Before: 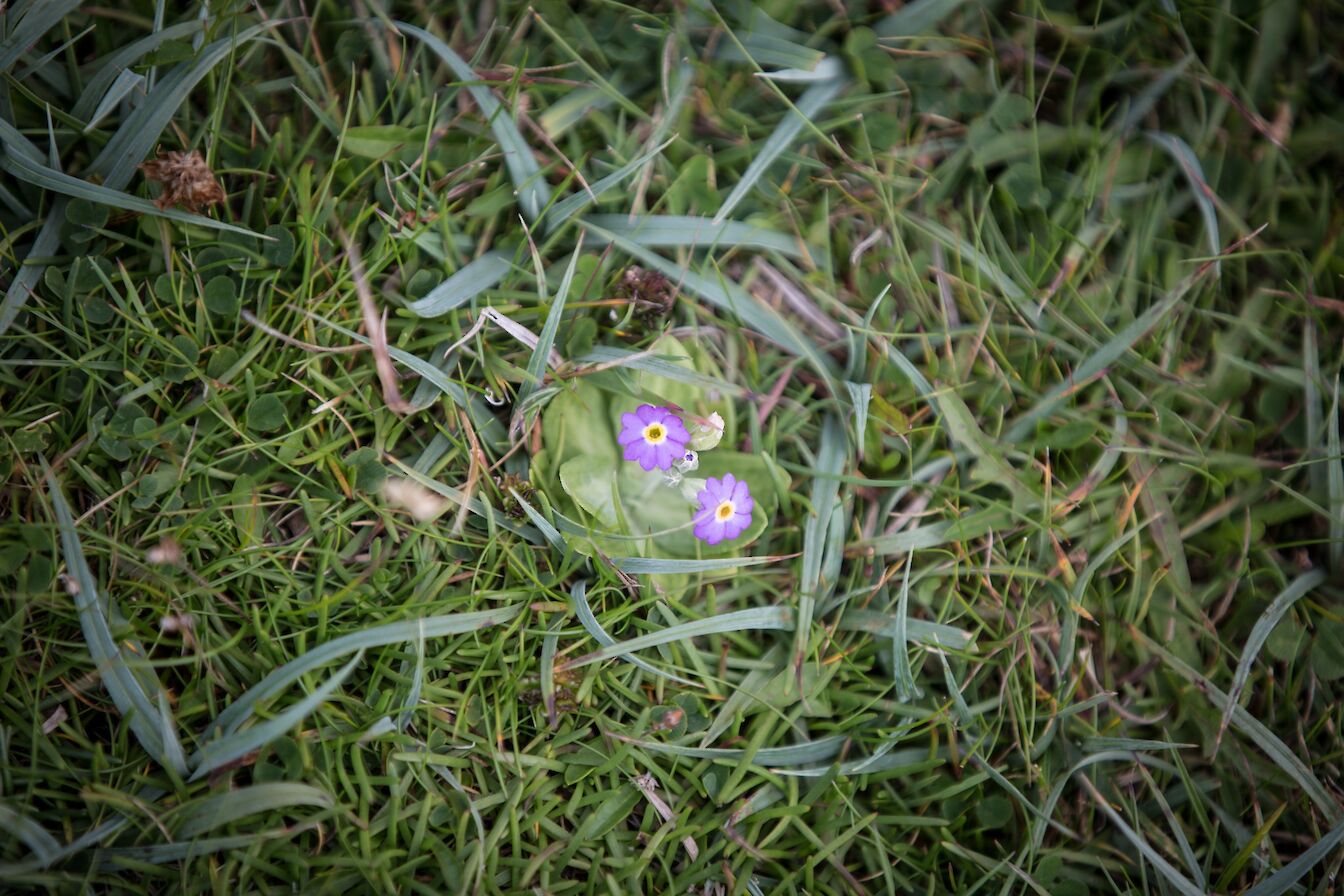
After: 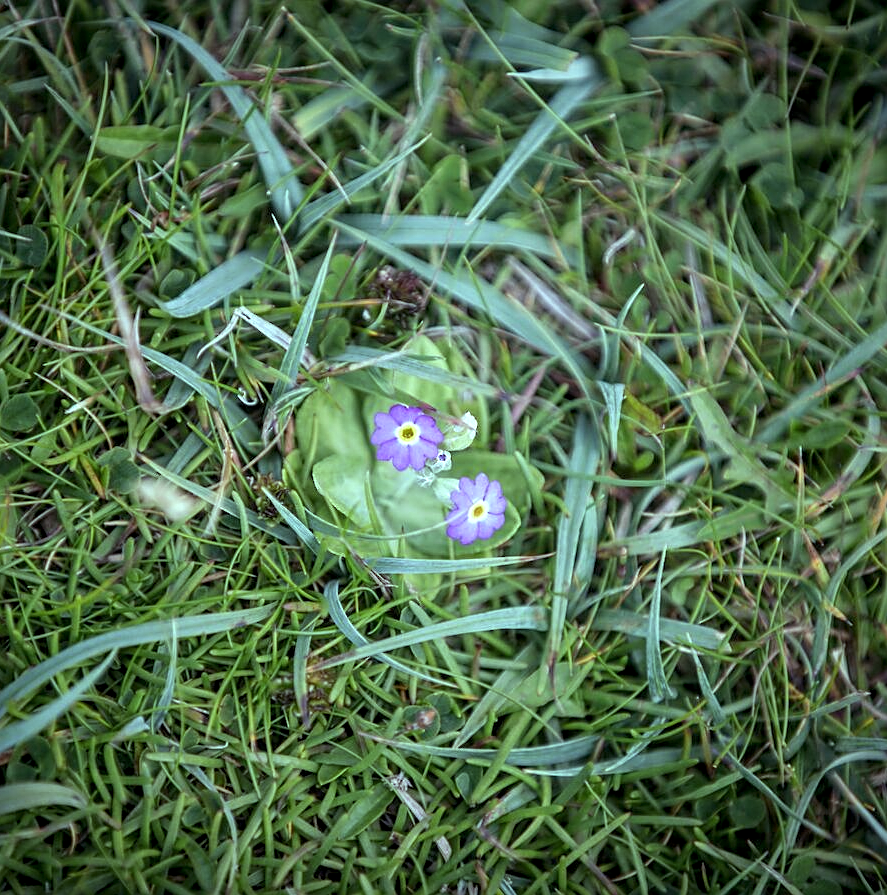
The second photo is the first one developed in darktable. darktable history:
sharpen: on, module defaults
local contrast: on, module defaults
crop and rotate: left 18.442%, right 15.508%
color balance: mode lift, gamma, gain (sRGB), lift [0.997, 0.979, 1.021, 1.011], gamma [1, 1.084, 0.916, 0.998], gain [1, 0.87, 1.13, 1.101], contrast 4.55%, contrast fulcrum 38.24%, output saturation 104.09%
